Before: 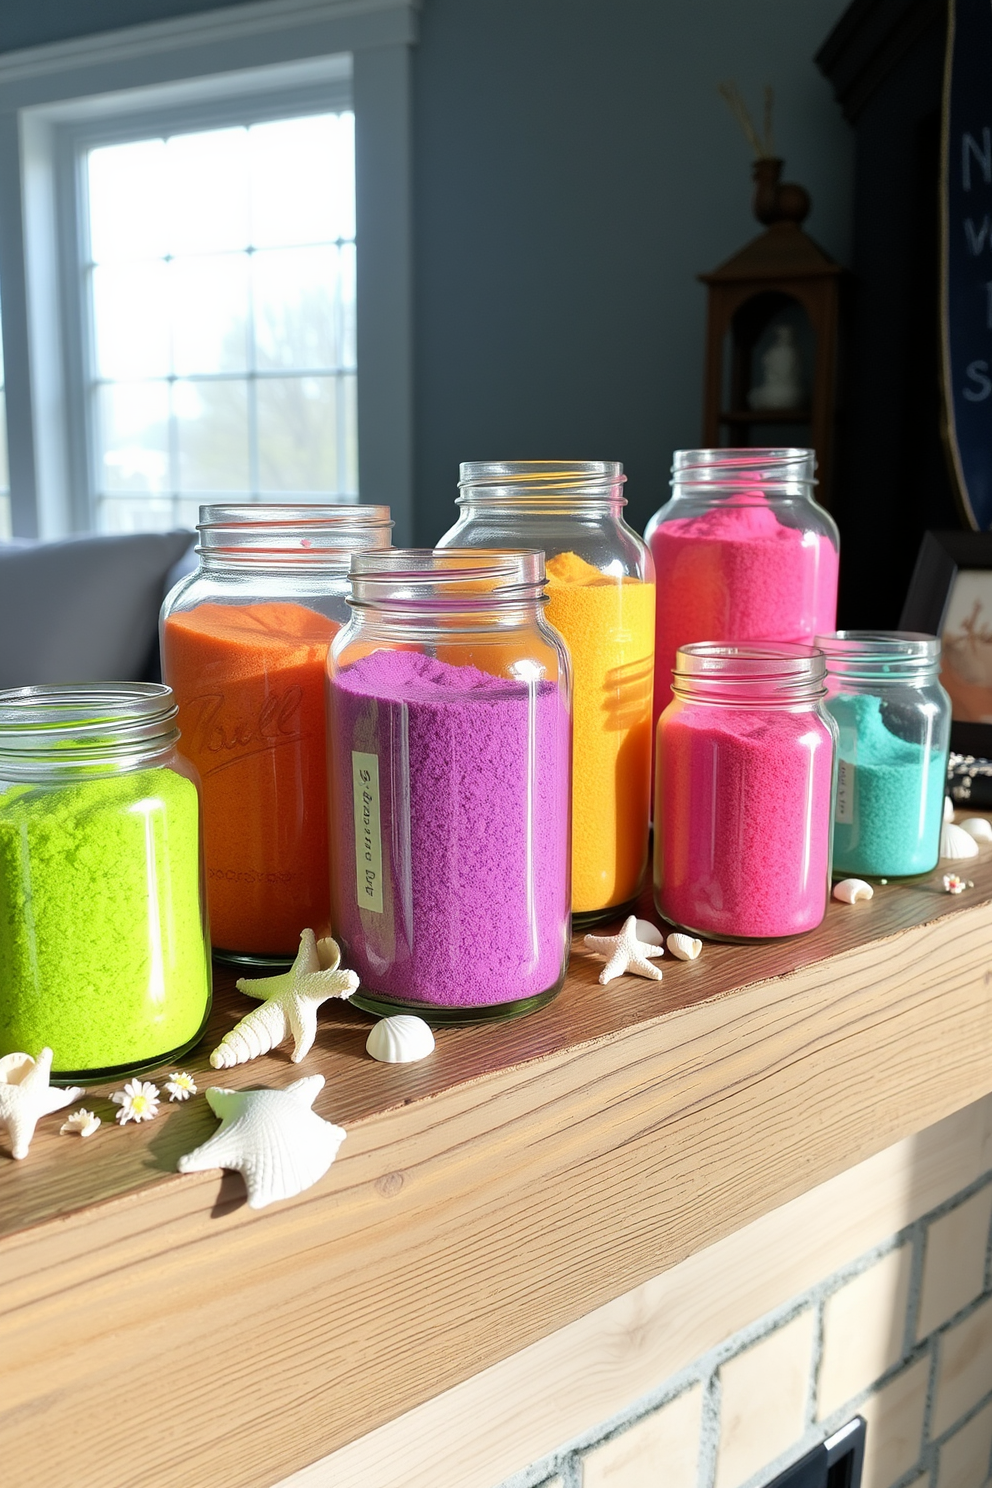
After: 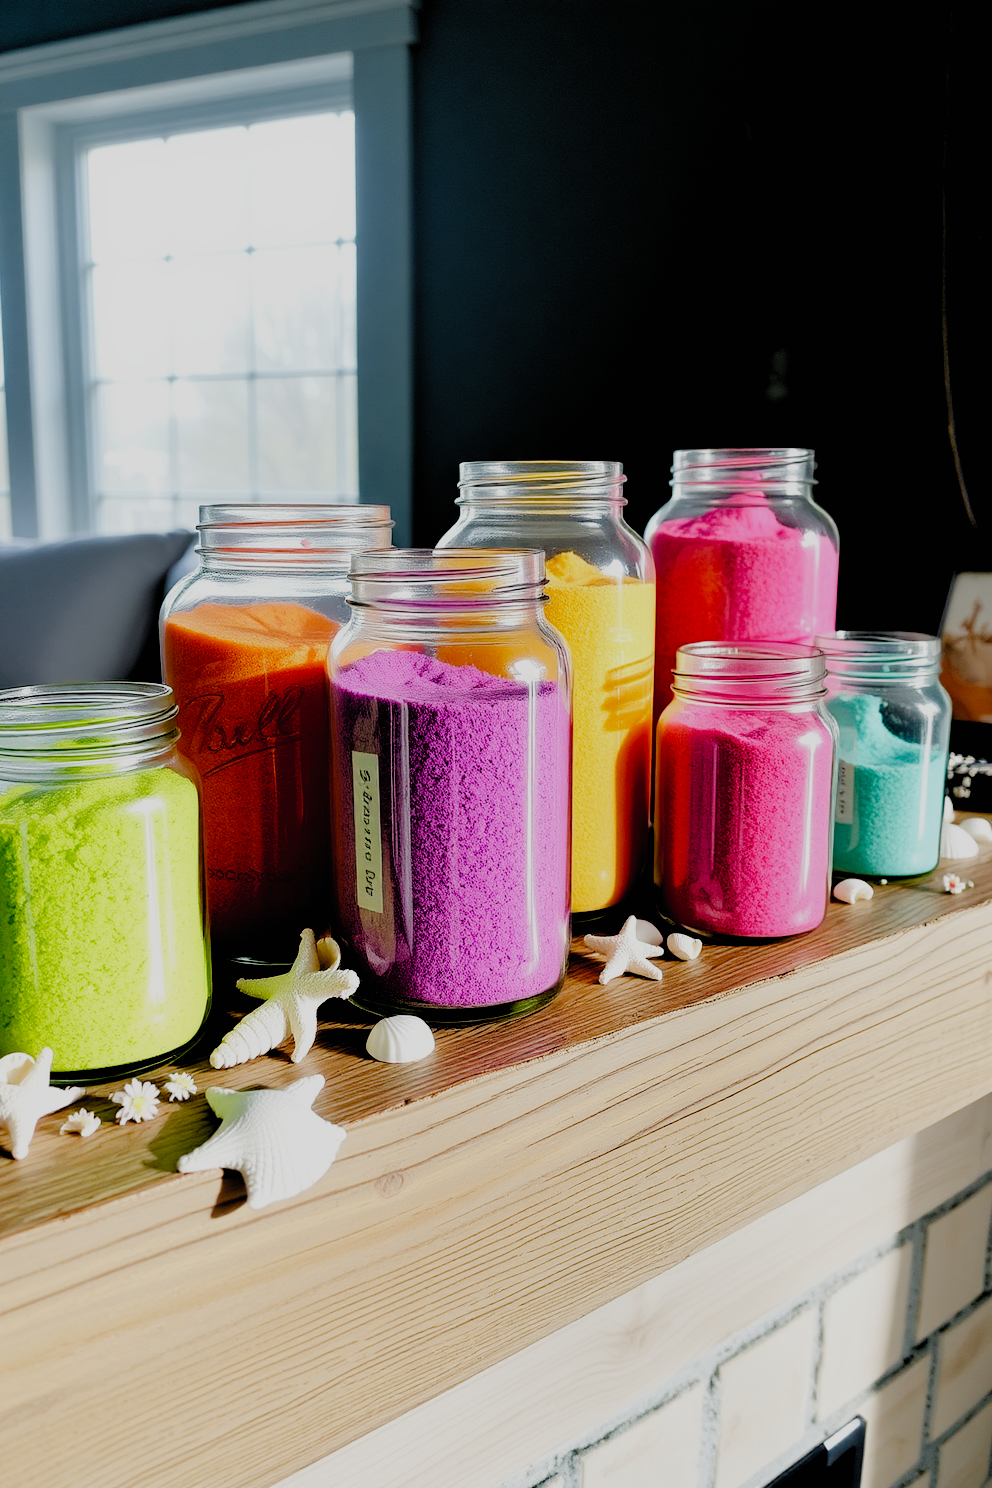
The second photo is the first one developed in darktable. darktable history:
exposure: black level correction 0.009, compensate highlight preservation false
filmic rgb: black relative exposure -2.85 EV, white relative exposure 4.56 EV, hardness 1.77, contrast 1.25, preserve chrominance no, color science v5 (2021)
